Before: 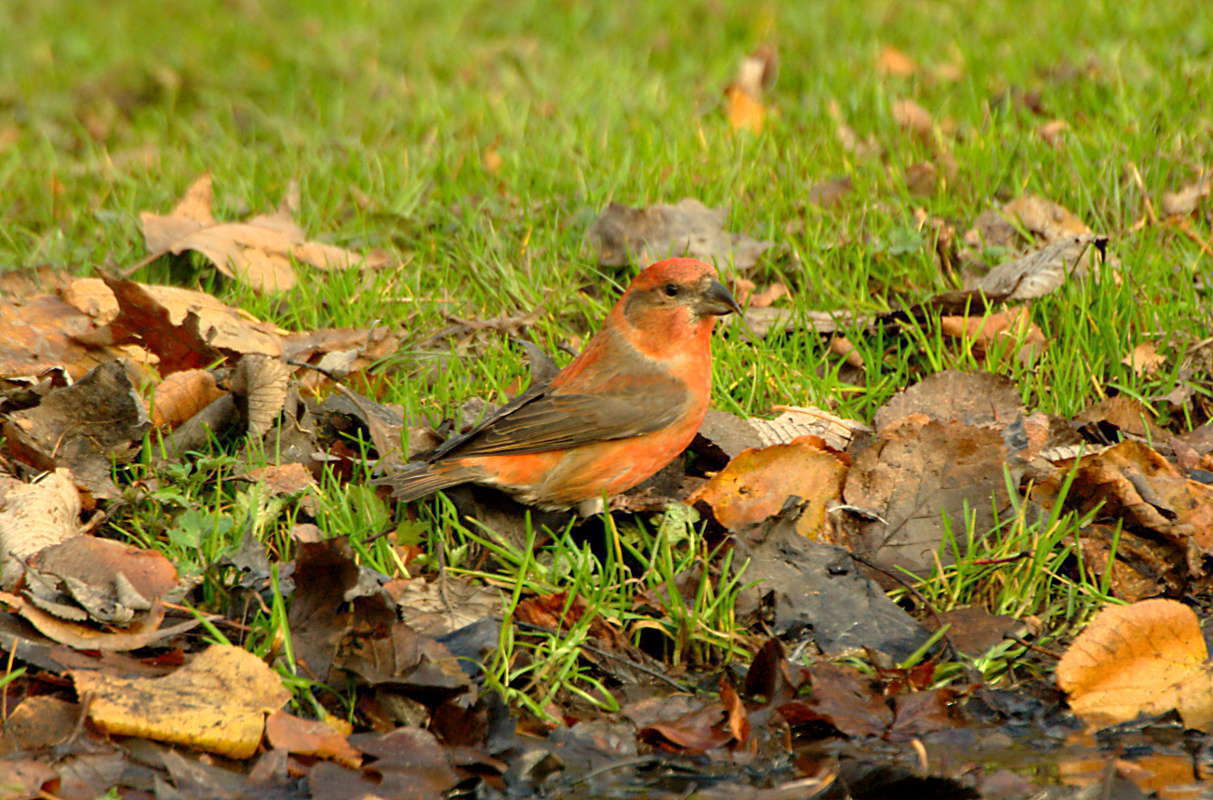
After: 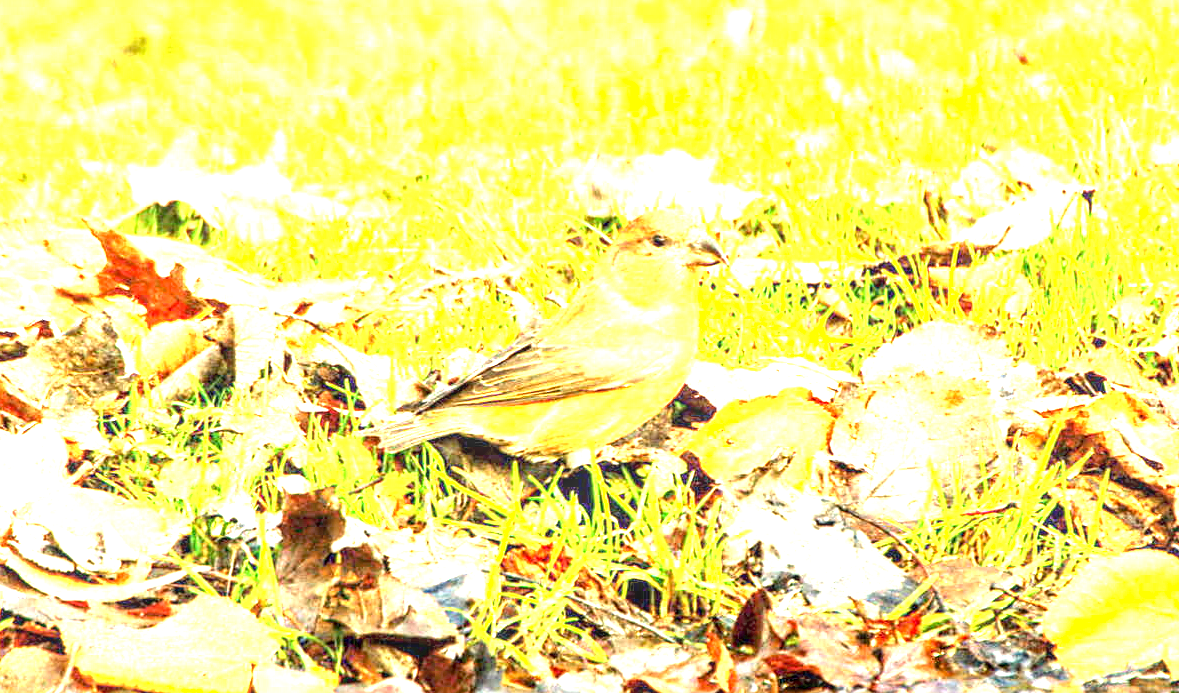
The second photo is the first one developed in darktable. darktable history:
exposure: exposure 3.027 EV, compensate highlight preservation false
color correction: highlights b* 0.007
local contrast: highlights 20%, detail 150%
crop: left 1.09%, top 6.183%, right 1.655%, bottom 7.191%
